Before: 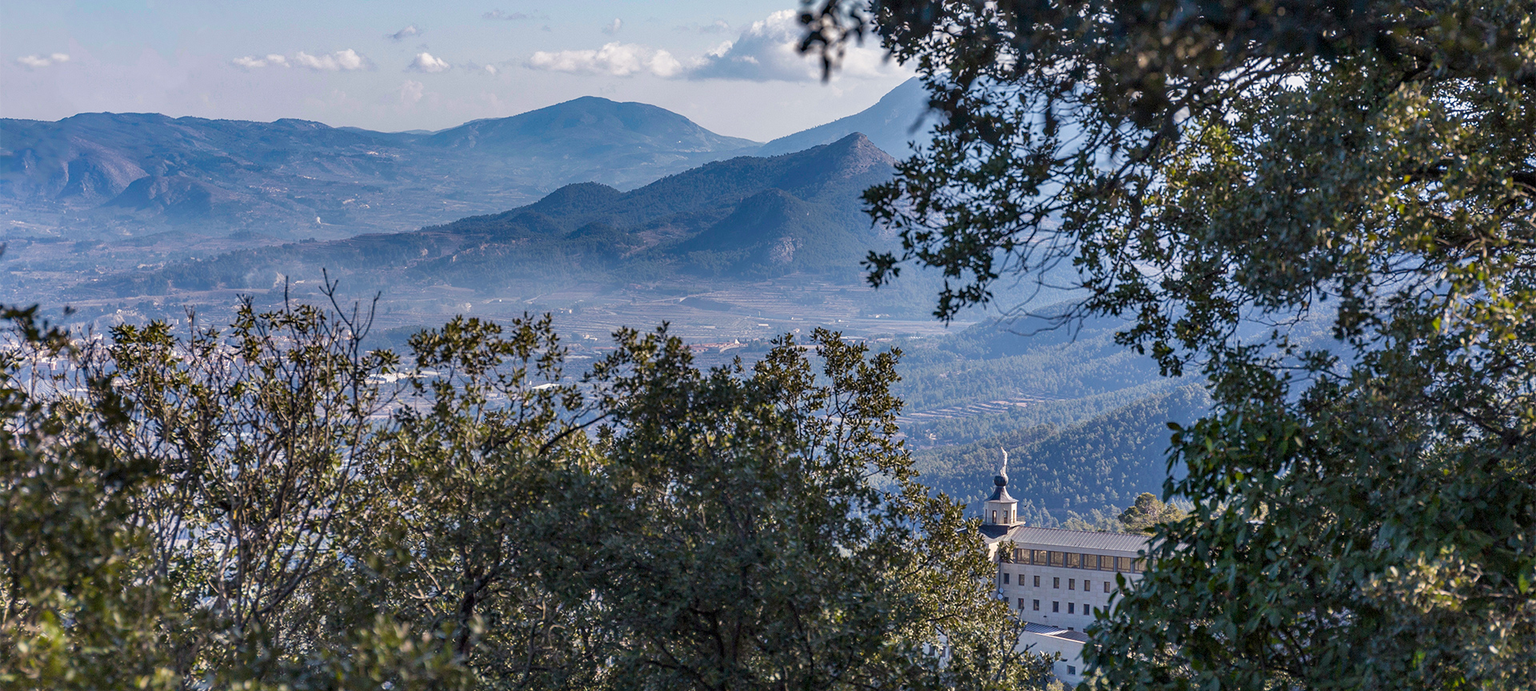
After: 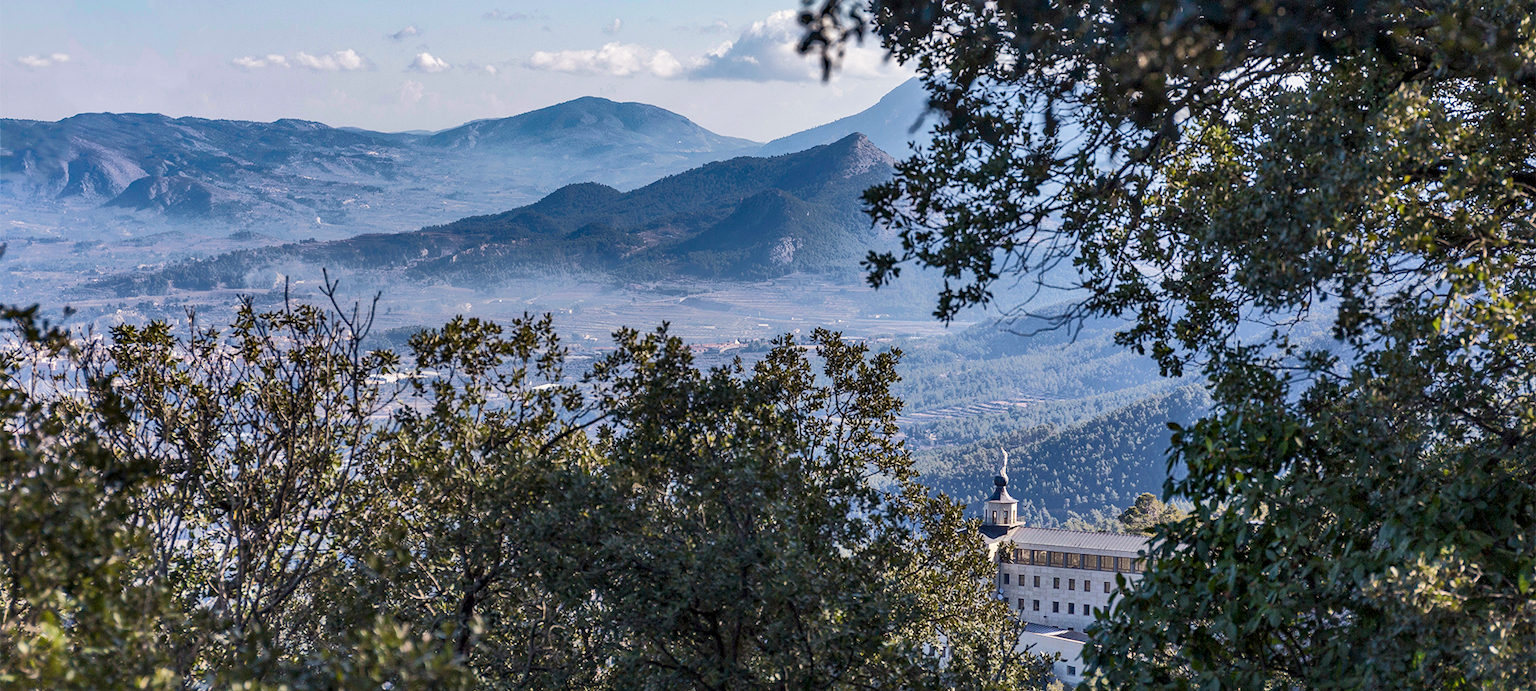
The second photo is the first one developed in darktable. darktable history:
tone curve: curves: ch0 [(0, 0) (0.003, 0.003) (0.011, 0.011) (0.025, 0.024) (0.044, 0.044) (0.069, 0.068) (0.1, 0.098) (0.136, 0.133) (0.177, 0.174) (0.224, 0.22) (0.277, 0.272) (0.335, 0.329) (0.399, 0.392) (0.468, 0.46) (0.543, 0.607) (0.623, 0.676) (0.709, 0.75) (0.801, 0.828) (0.898, 0.912) (1, 1)], color space Lab, independent channels, preserve colors none
local contrast: mode bilateral grid, contrast 20, coarseness 50, detail 121%, midtone range 0.2
